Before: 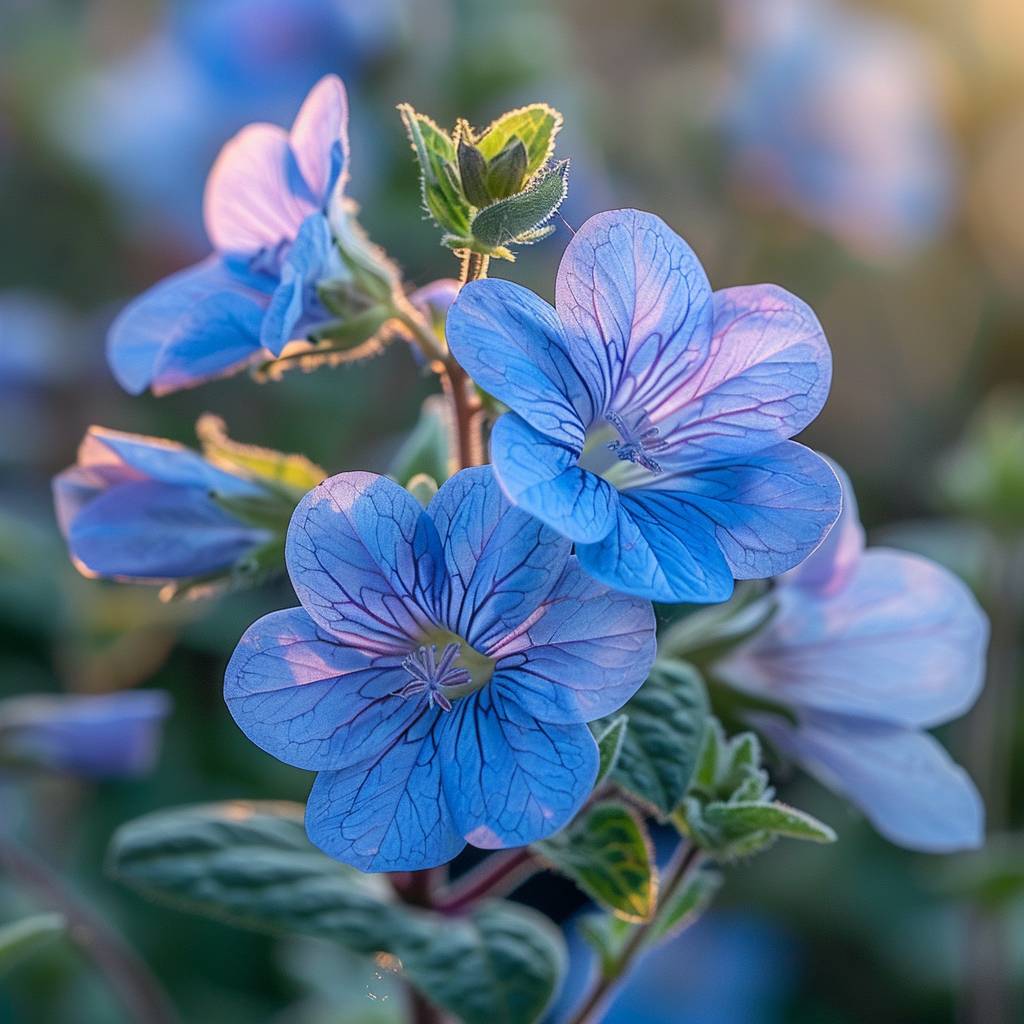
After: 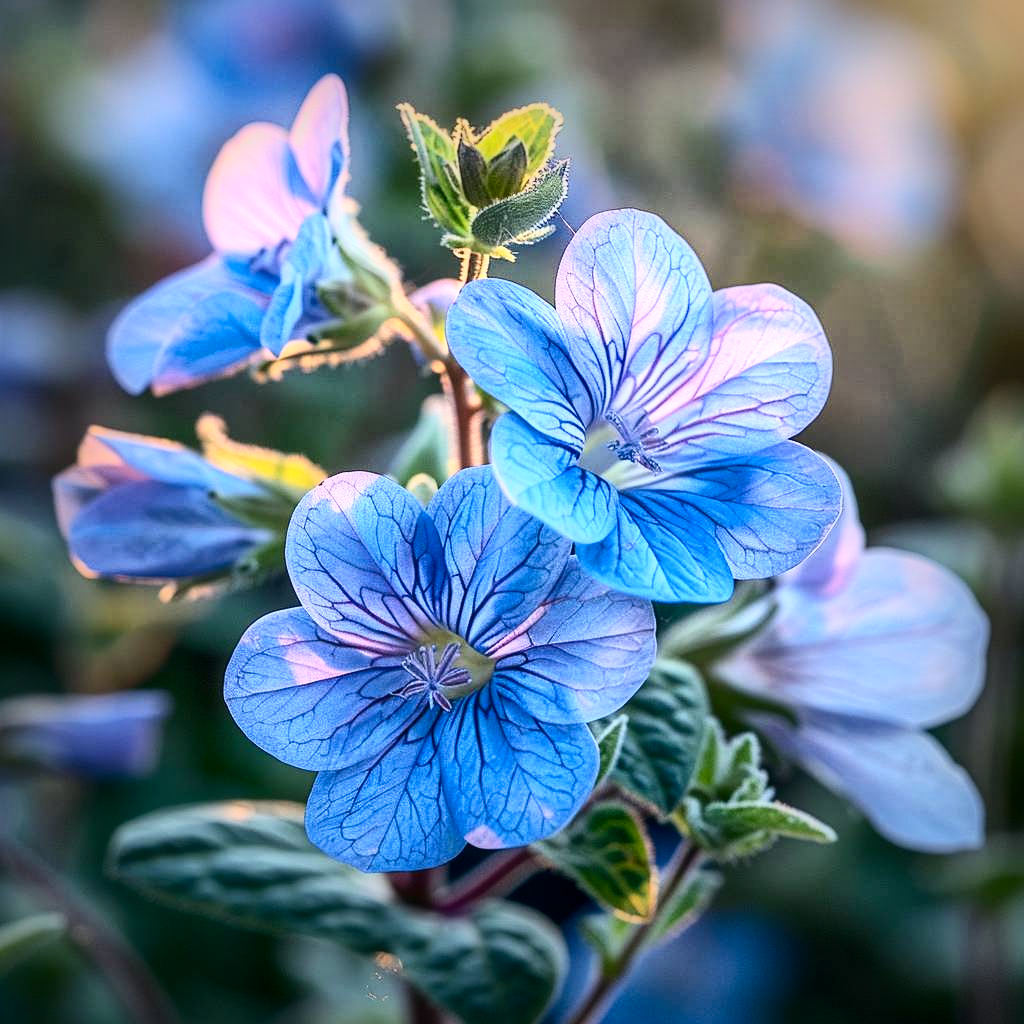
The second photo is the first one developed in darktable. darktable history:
global tonemap: drago (1, 100), detail 1
vignetting: fall-off start 53.2%, brightness -0.594, saturation 0, automatic ratio true, width/height ratio 1.313, shape 0.22, unbound false
contrast brightness saturation: contrast 0.4, brightness 0.1, saturation 0.21
